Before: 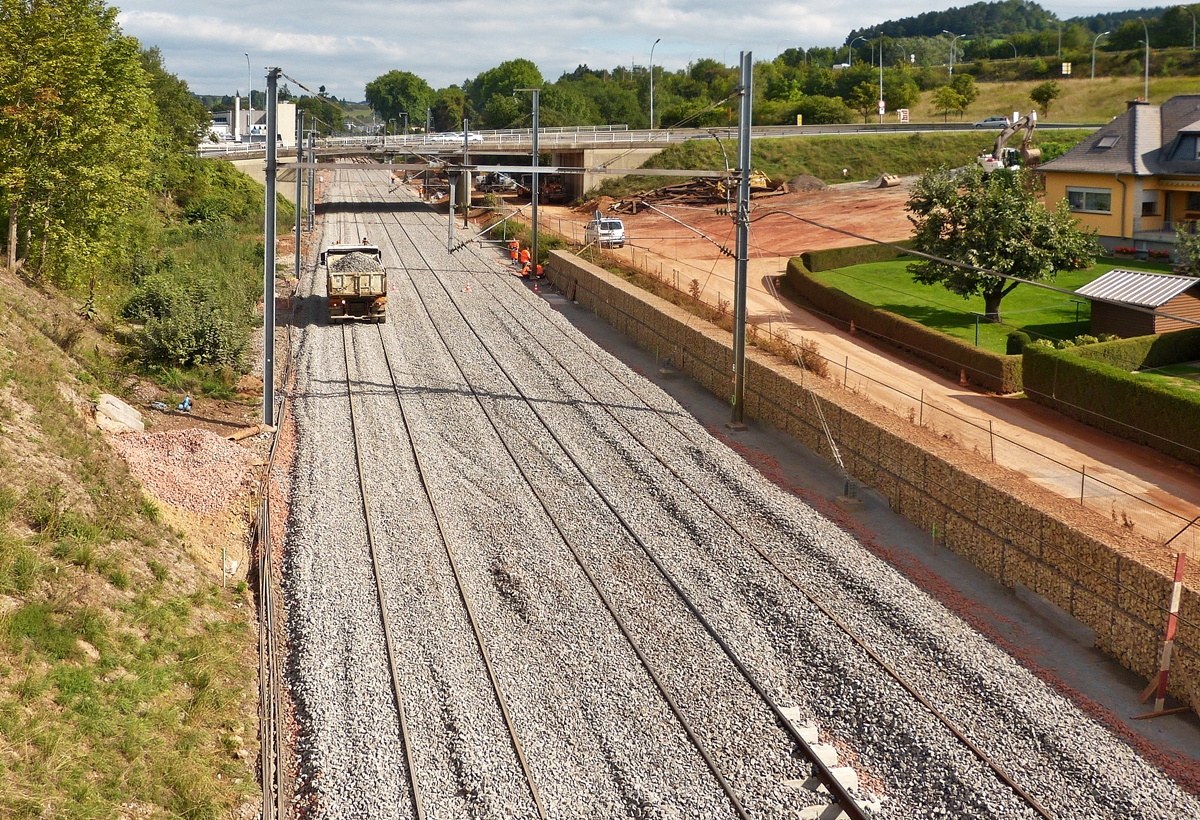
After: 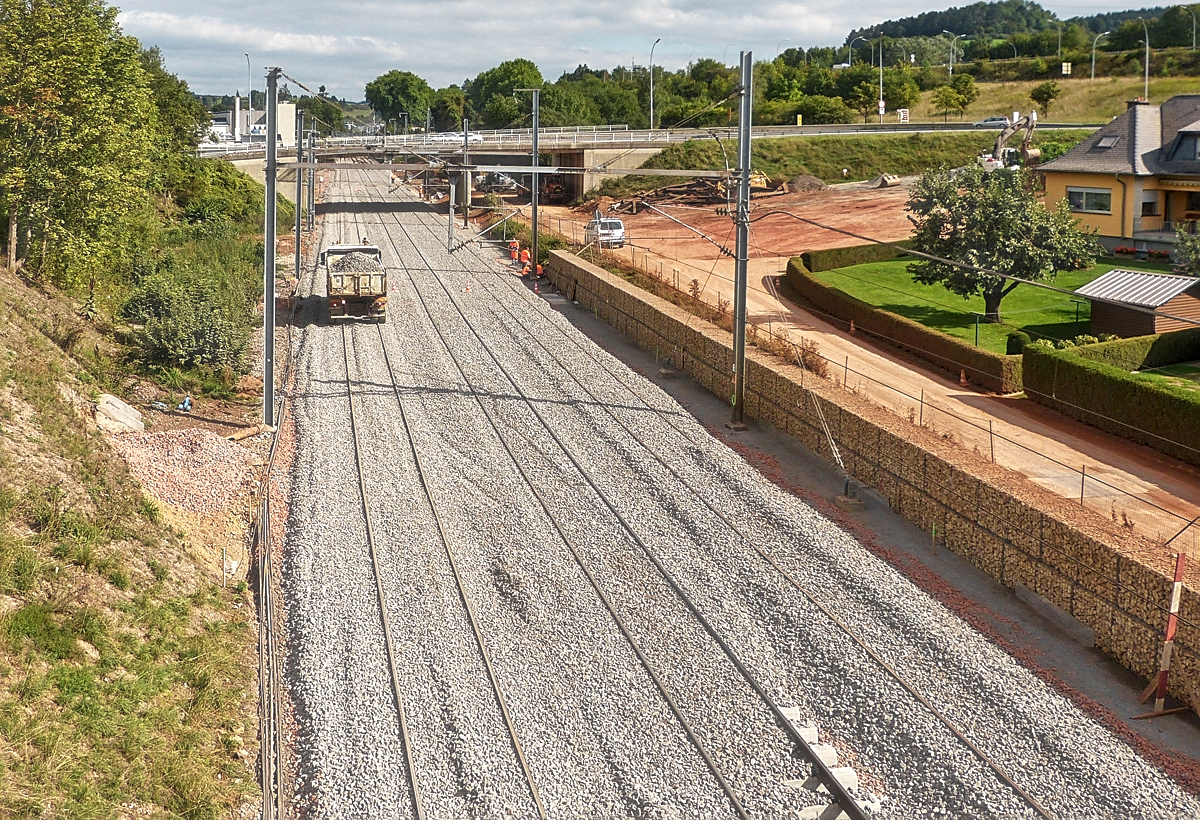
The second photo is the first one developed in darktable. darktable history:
local contrast: on, module defaults
sharpen: on, module defaults
haze removal: strength -0.1, adaptive false
